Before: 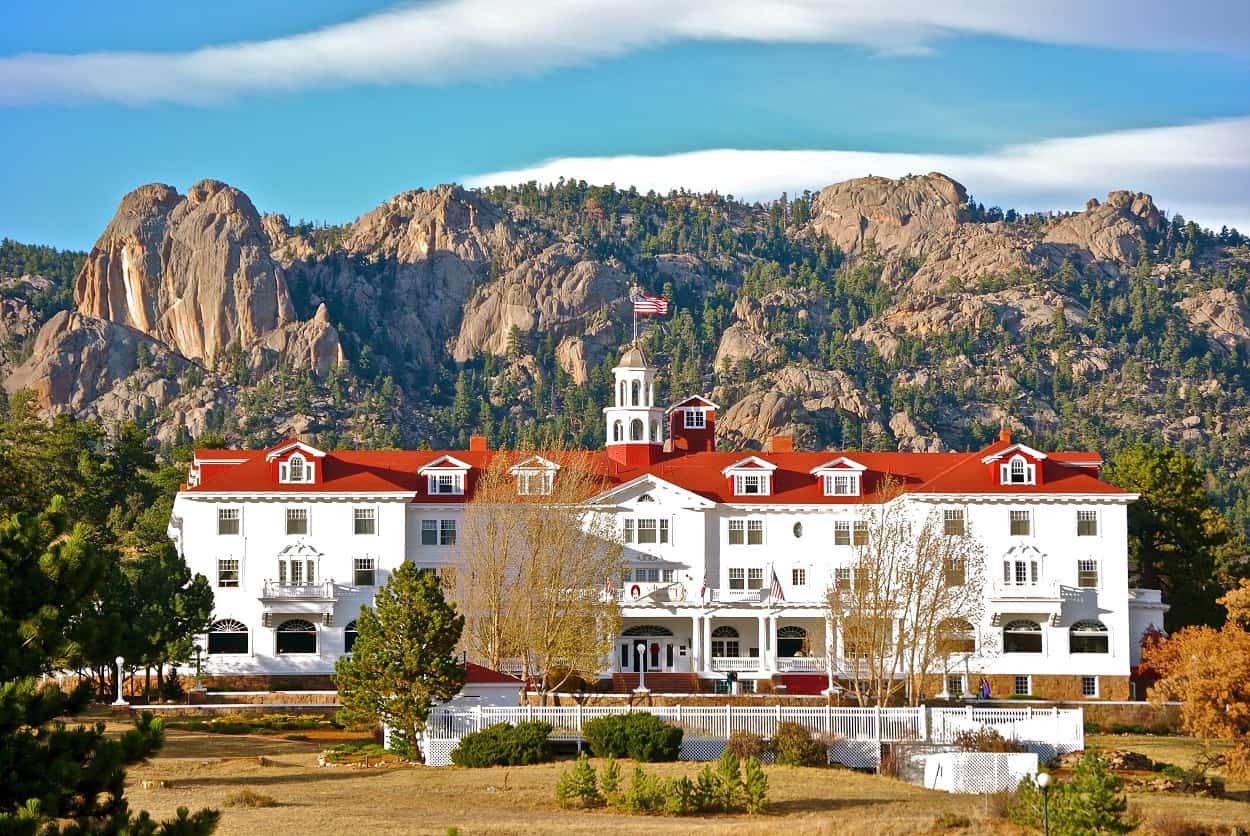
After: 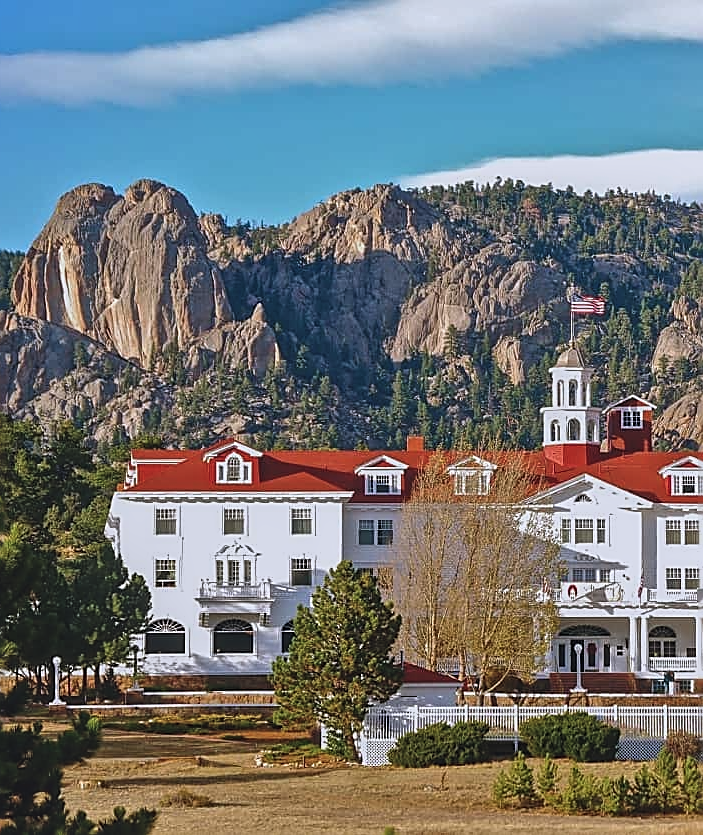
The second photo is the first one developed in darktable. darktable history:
exposure: black level correction -0.015, exposure -0.5 EV, compensate highlight preservation false
local contrast: on, module defaults
sharpen: amount 0.75
crop: left 5.114%, right 38.589%
color calibration: illuminant as shot in camera, x 0.358, y 0.373, temperature 4628.91 K
